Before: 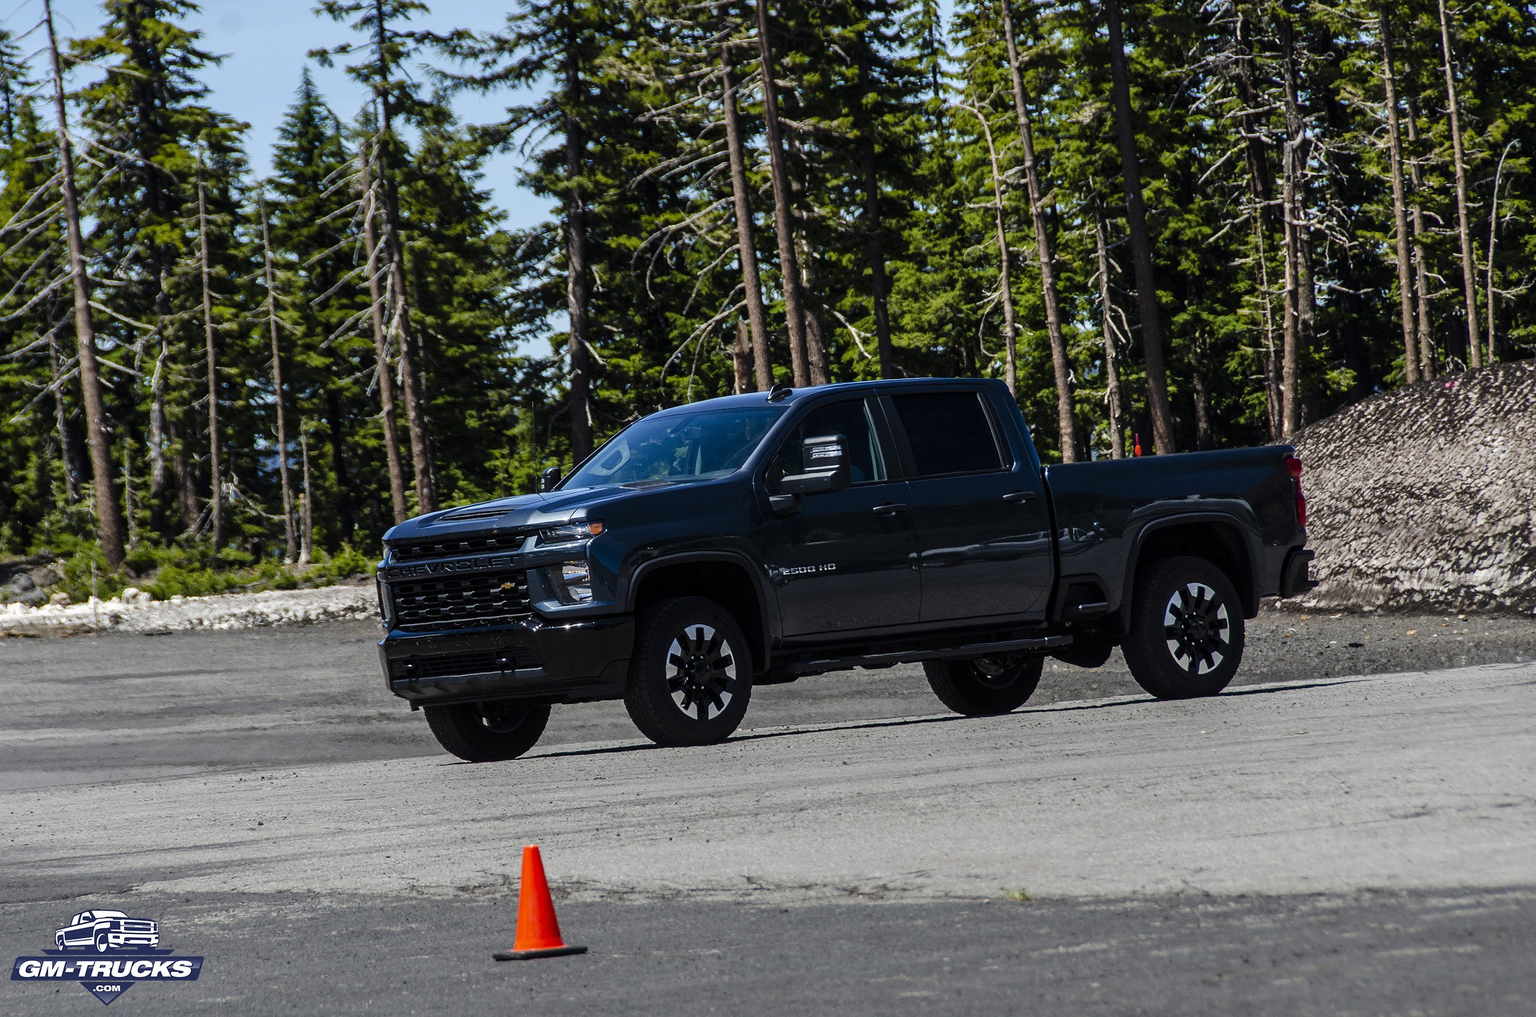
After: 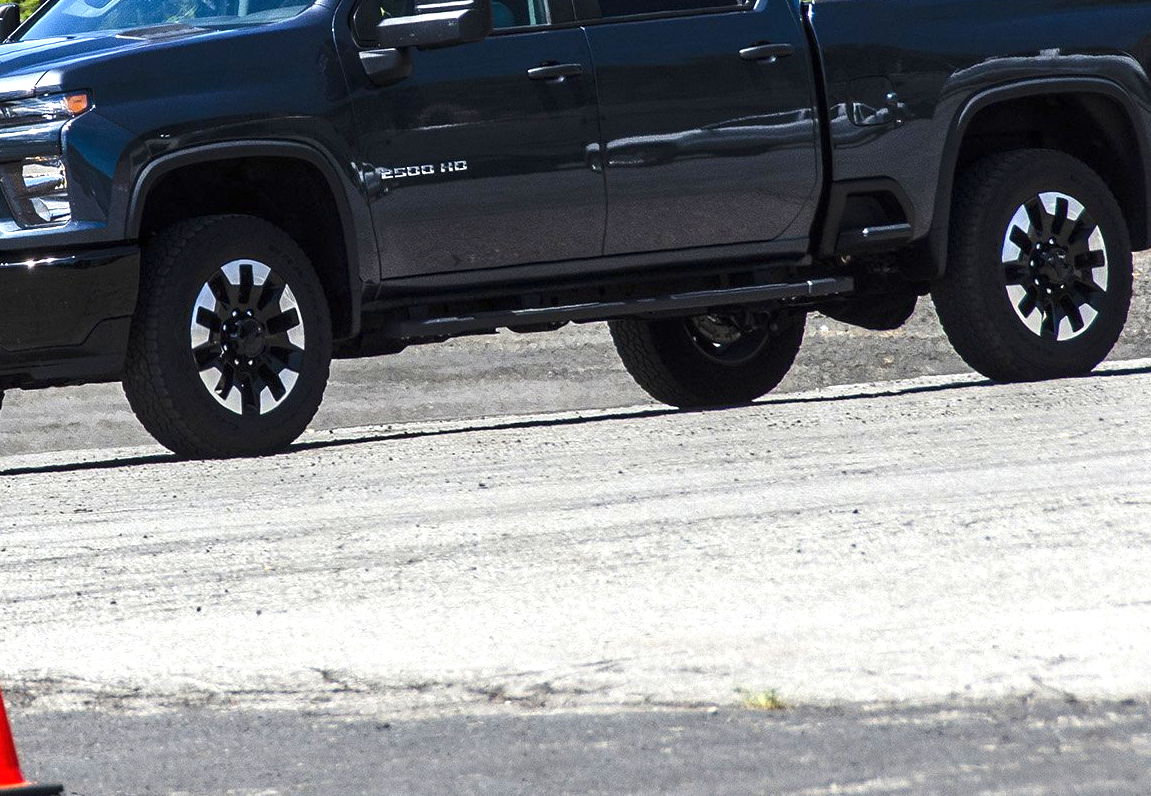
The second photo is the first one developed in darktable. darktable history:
exposure: black level correction 0, exposure 1.199 EV, compensate highlight preservation false
crop: left 35.736%, top 45.748%, right 18.197%, bottom 6.153%
